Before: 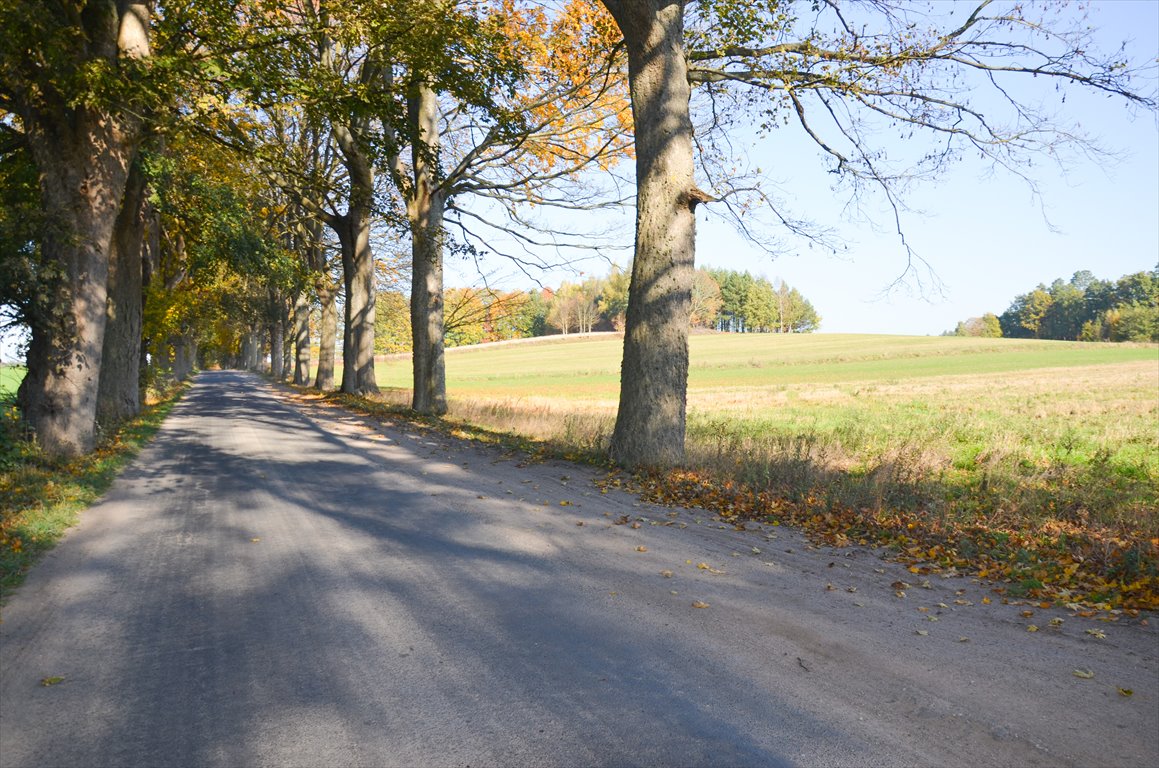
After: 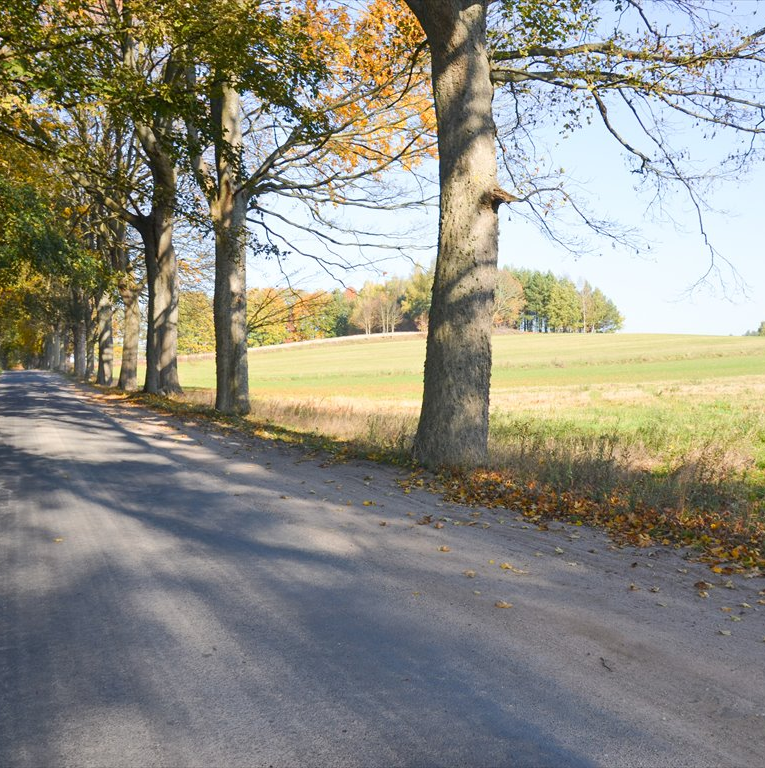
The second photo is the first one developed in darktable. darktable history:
crop: left 17.022%, right 16.923%
